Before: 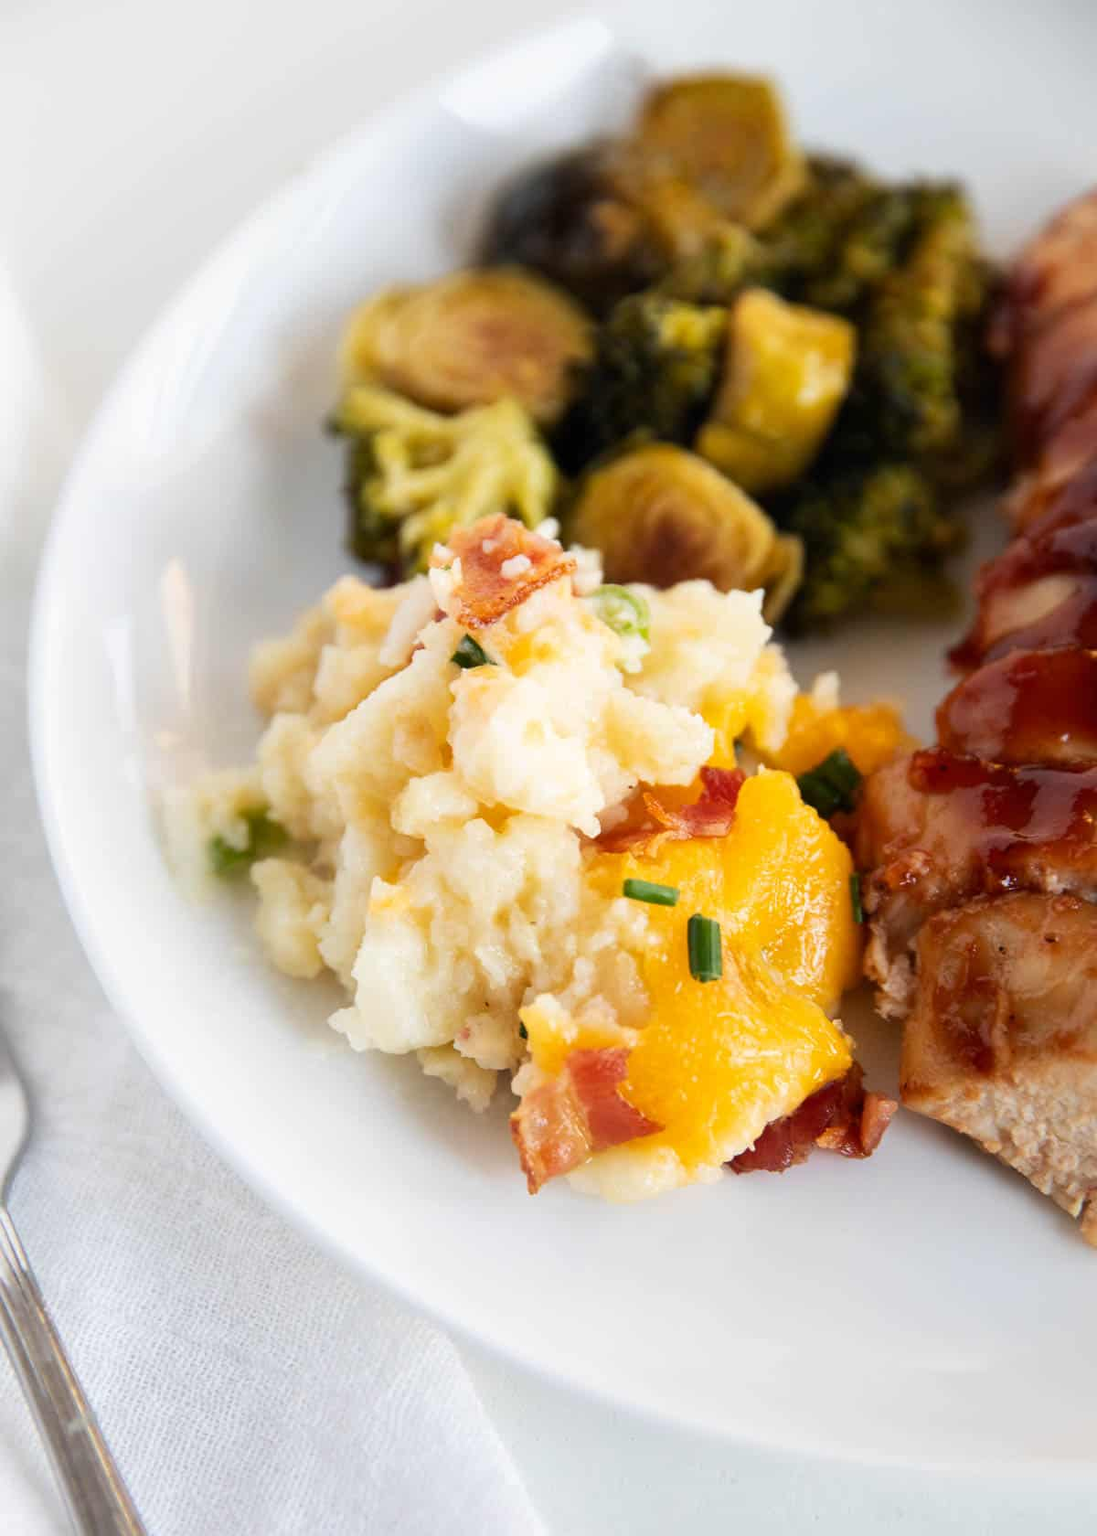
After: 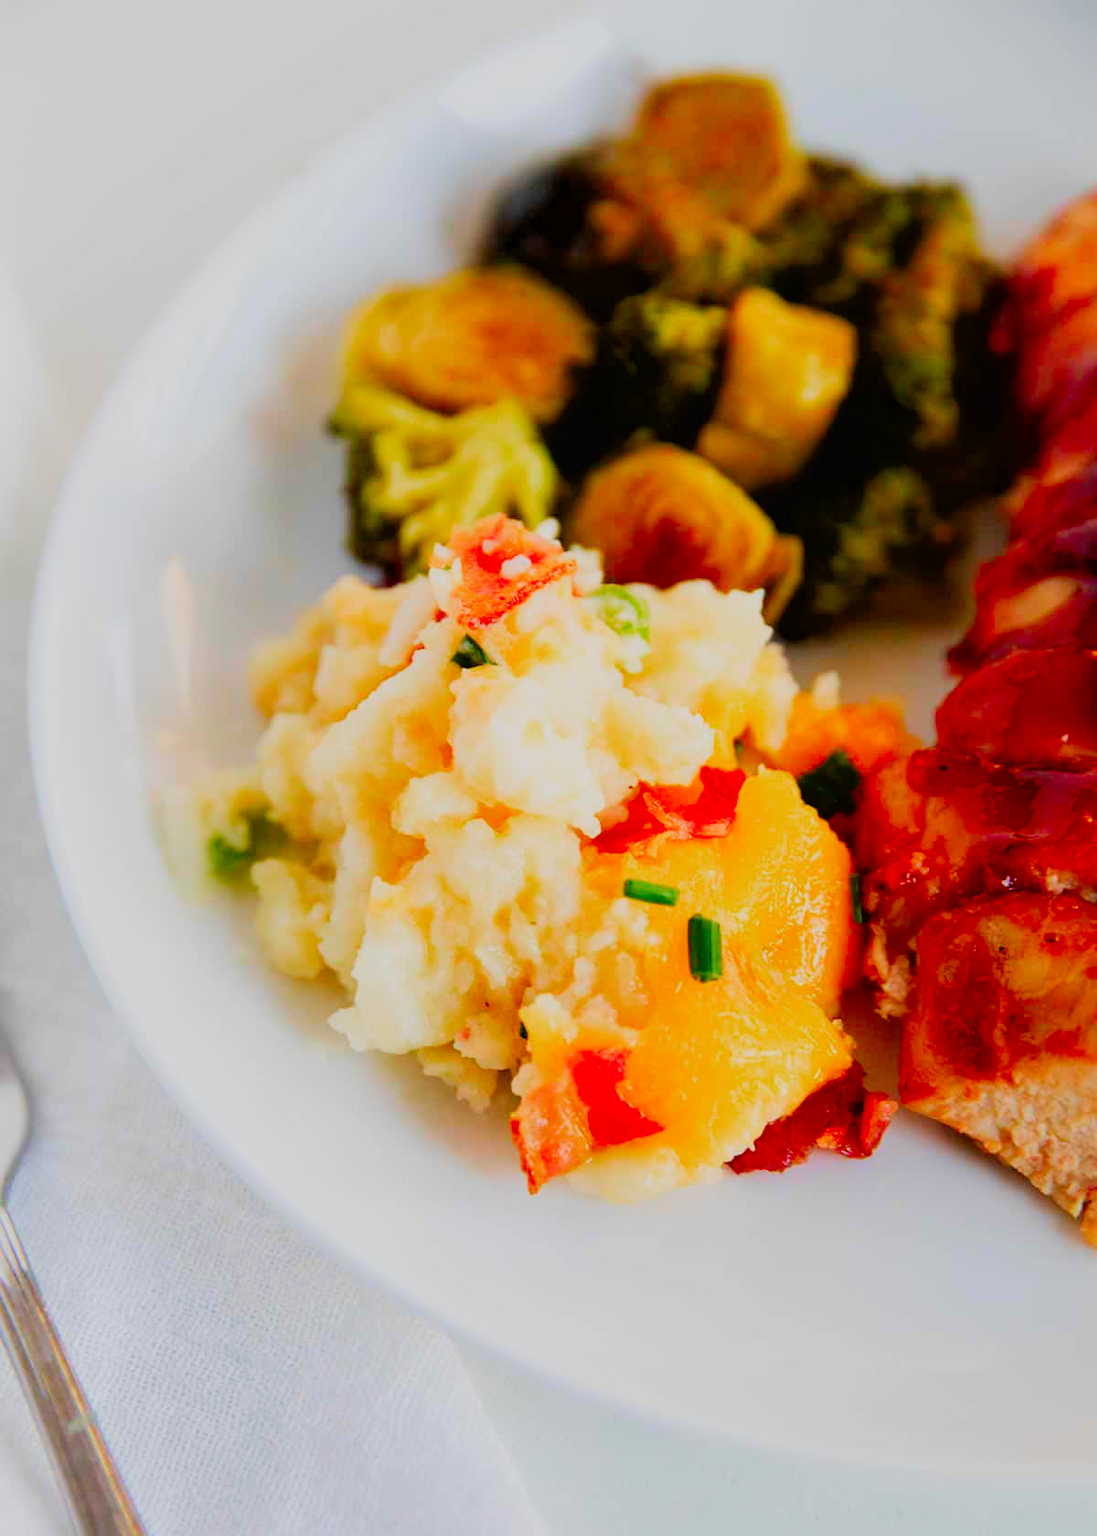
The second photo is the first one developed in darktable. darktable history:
filmic rgb: black relative exposure -8.13 EV, white relative exposure 3.78 EV, threshold 5.99 EV, hardness 4.41, color science v4 (2020), contrast in shadows soft, contrast in highlights soft, enable highlight reconstruction true
color correction: highlights b* 0.046, saturation 2.18
exposure: black level correction 0.011, compensate exposure bias true, compensate highlight preservation false
